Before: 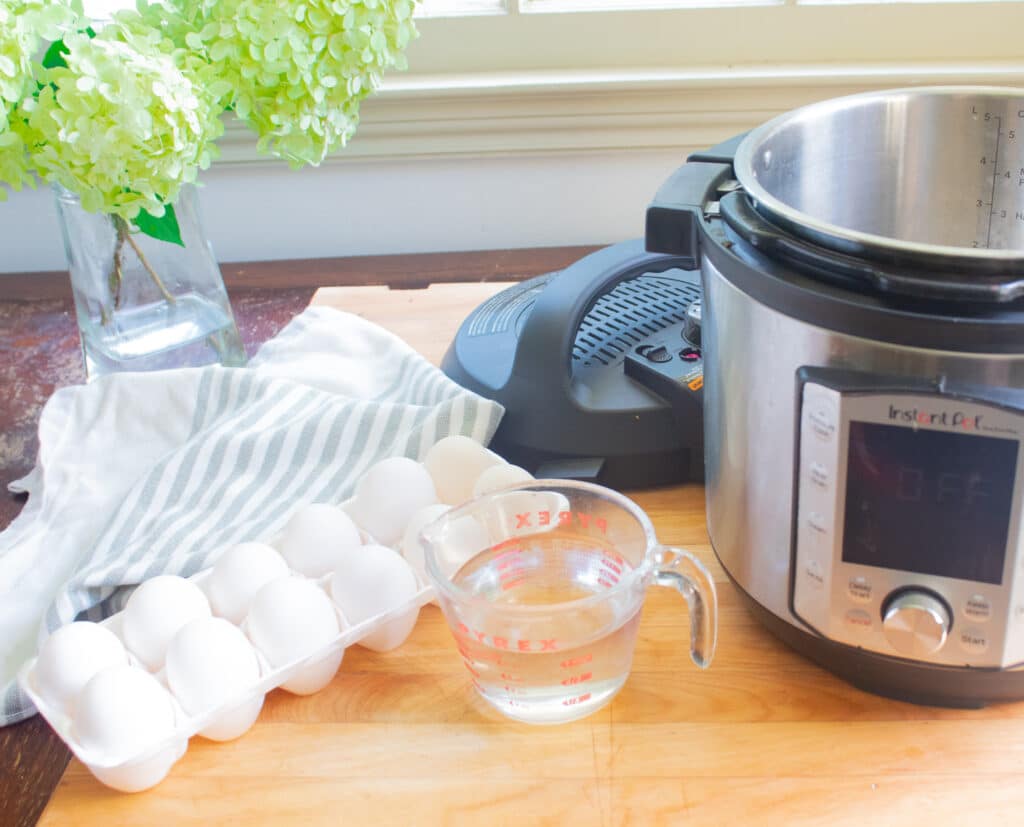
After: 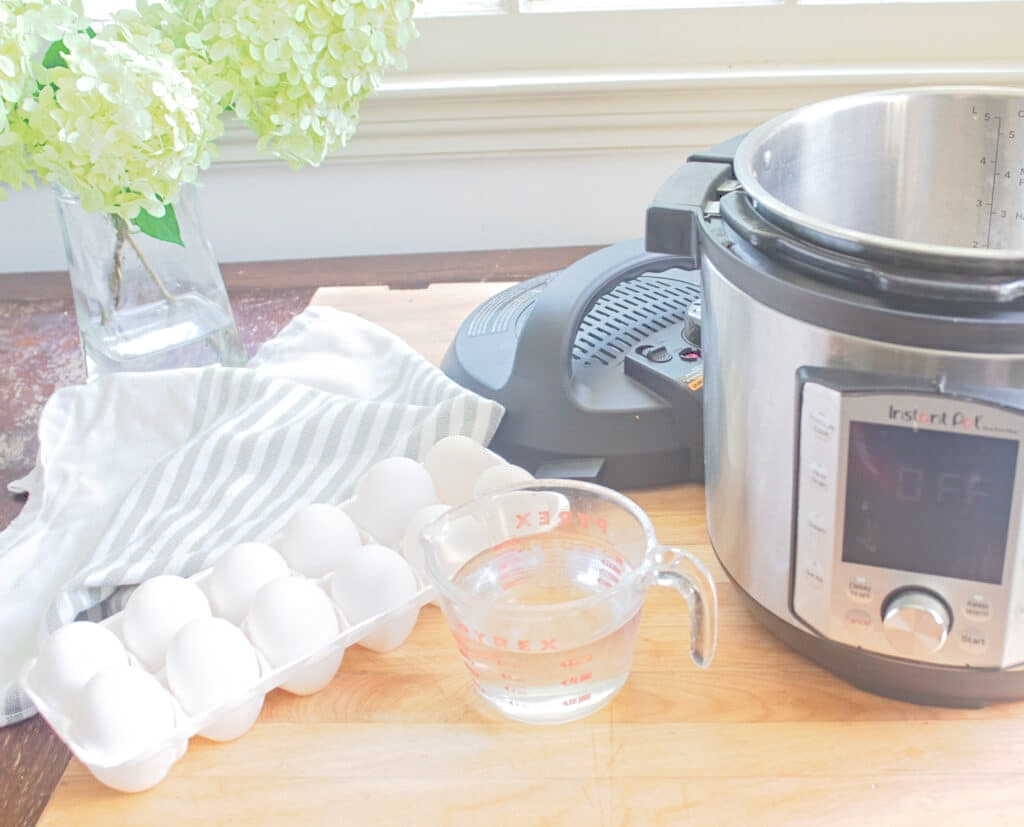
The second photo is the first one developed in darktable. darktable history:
tone curve: curves: ch0 [(0, 0) (0.003, 0.275) (0.011, 0.288) (0.025, 0.309) (0.044, 0.326) (0.069, 0.346) (0.1, 0.37) (0.136, 0.396) (0.177, 0.432) (0.224, 0.473) (0.277, 0.516) (0.335, 0.566) (0.399, 0.611) (0.468, 0.661) (0.543, 0.711) (0.623, 0.761) (0.709, 0.817) (0.801, 0.867) (0.898, 0.911) (1, 1)], preserve colors none
contrast equalizer: octaves 7, y [[0.502, 0.517, 0.543, 0.576, 0.611, 0.631], [0.5 ×6], [0.5 ×6], [0 ×6], [0 ×6]]
